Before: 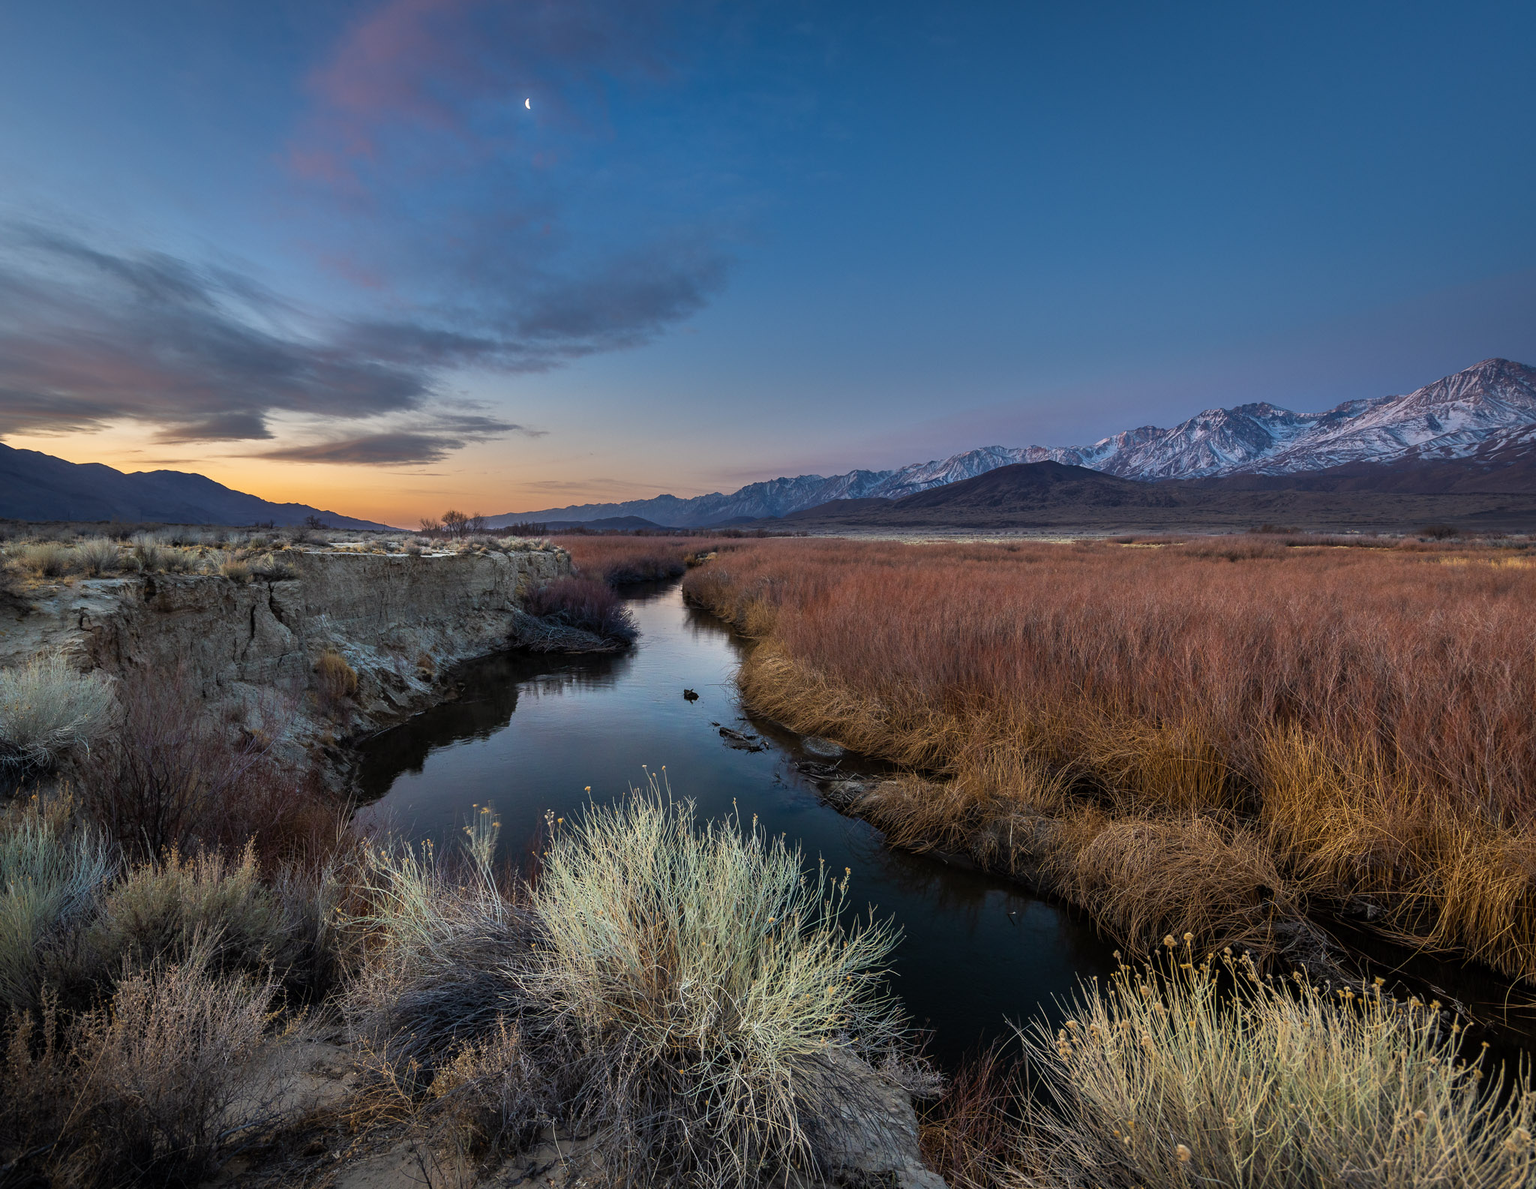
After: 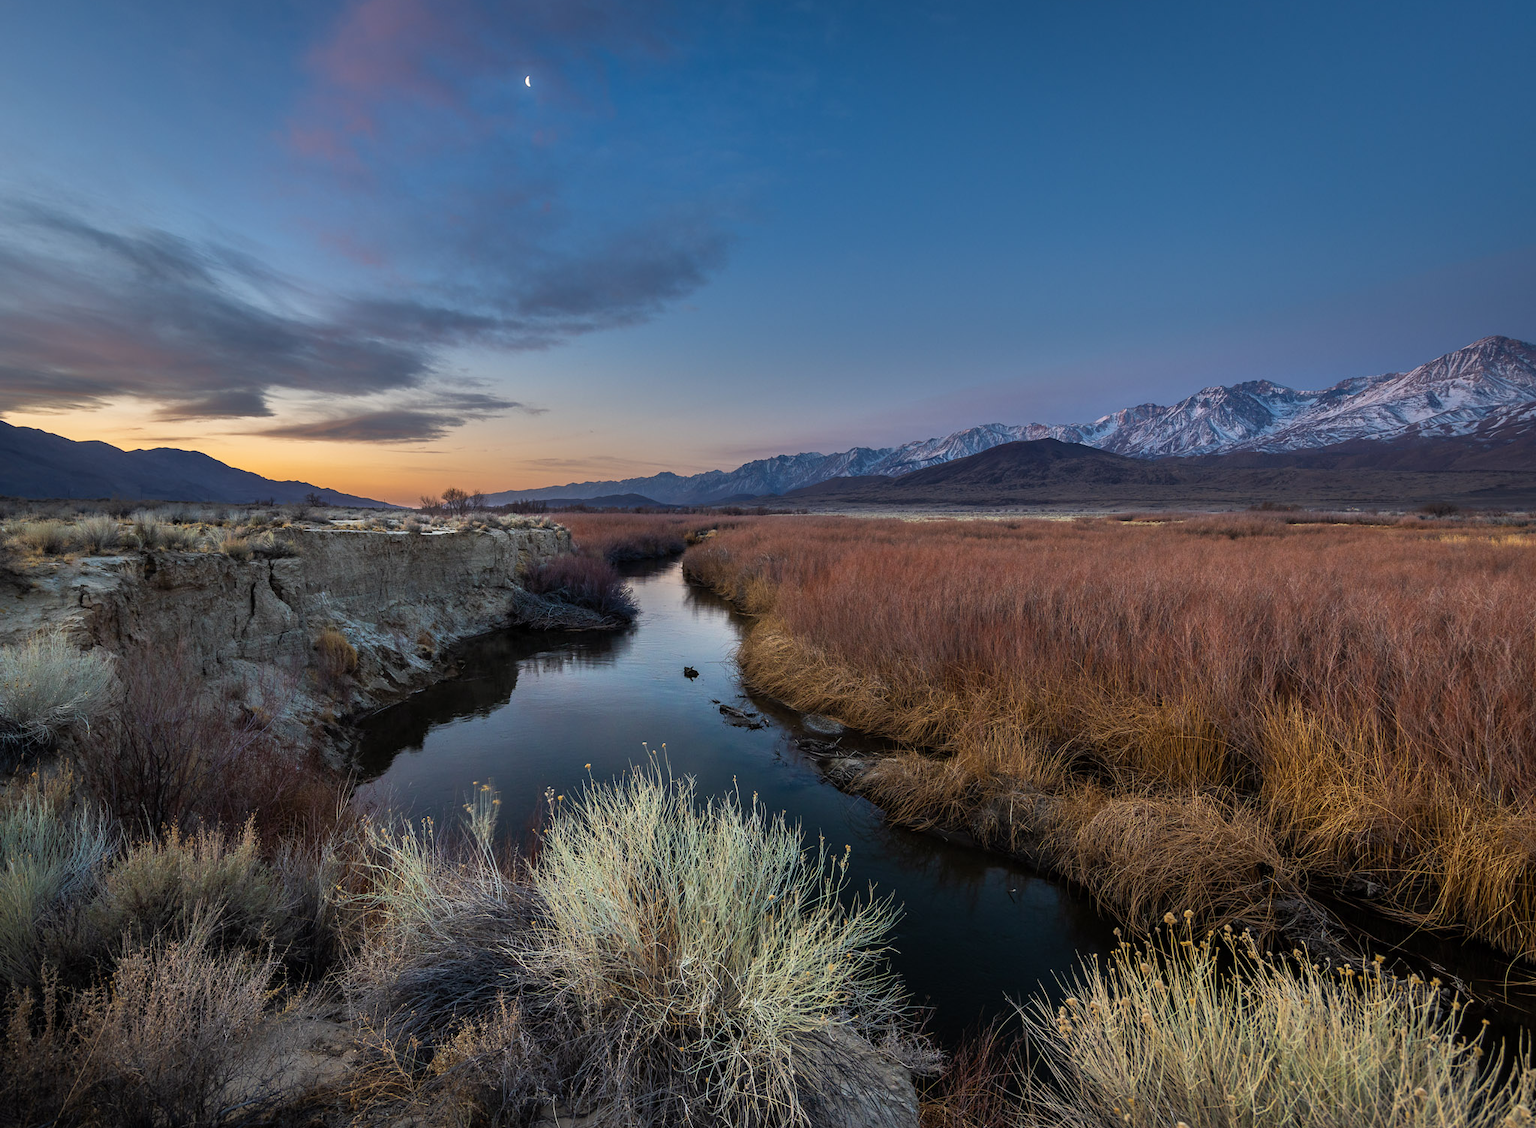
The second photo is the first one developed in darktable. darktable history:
crop and rotate: top 1.989%, bottom 3.069%
